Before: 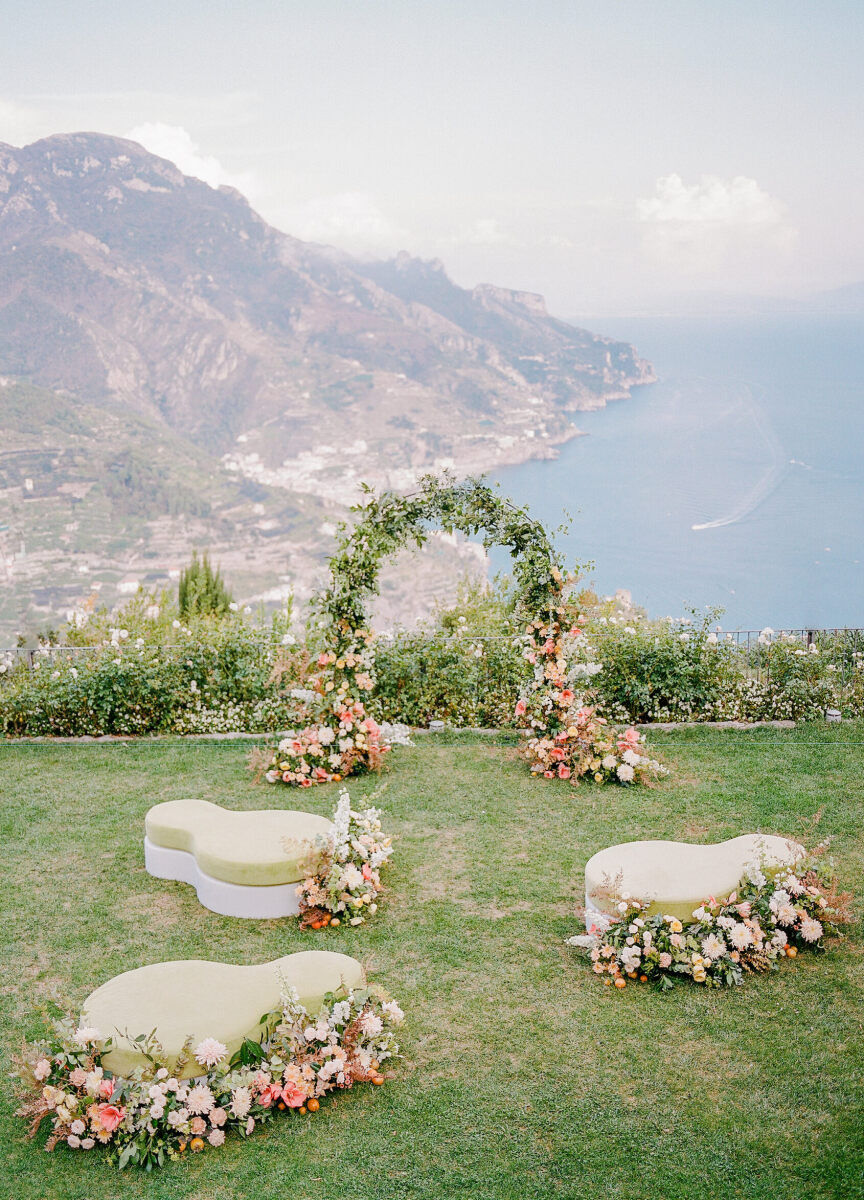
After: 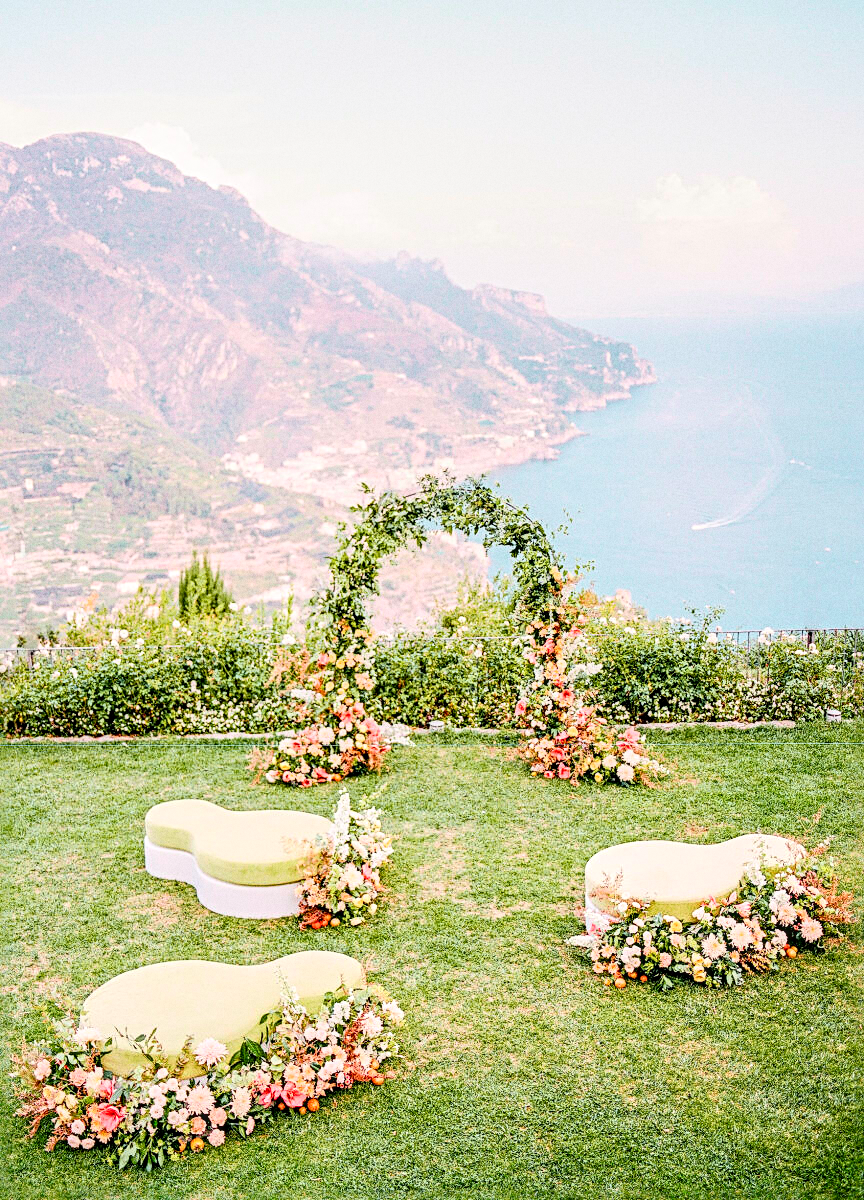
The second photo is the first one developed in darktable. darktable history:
sharpen: radius 4
tone curve: curves: ch0 [(0, 0.005) (0.103, 0.097) (0.18, 0.22) (0.378, 0.482) (0.504, 0.631) (0.663, 0.801) (0.834, 0.914) (1, 0.971)]; ch1 [(0, 0) (0.172, 0.123) (0.324, 0.253) (0.396, 0.388) (0.478, 0.461) (0.499, 0.498) (0.545, 0.587) (0.604, 0.692) (0.704, 0.818) (1, 1)]; ch2 [(0, 0) (0.411, 0.424) (0.496, 0.5) (0.521, 0.537) (0.555, 0.585) (0.628, 0.703) (1, 1)], color space Lab, independent channels, preserve colors none
grain: on, module defaults
local contrast: highlights 59%, detail 145%
